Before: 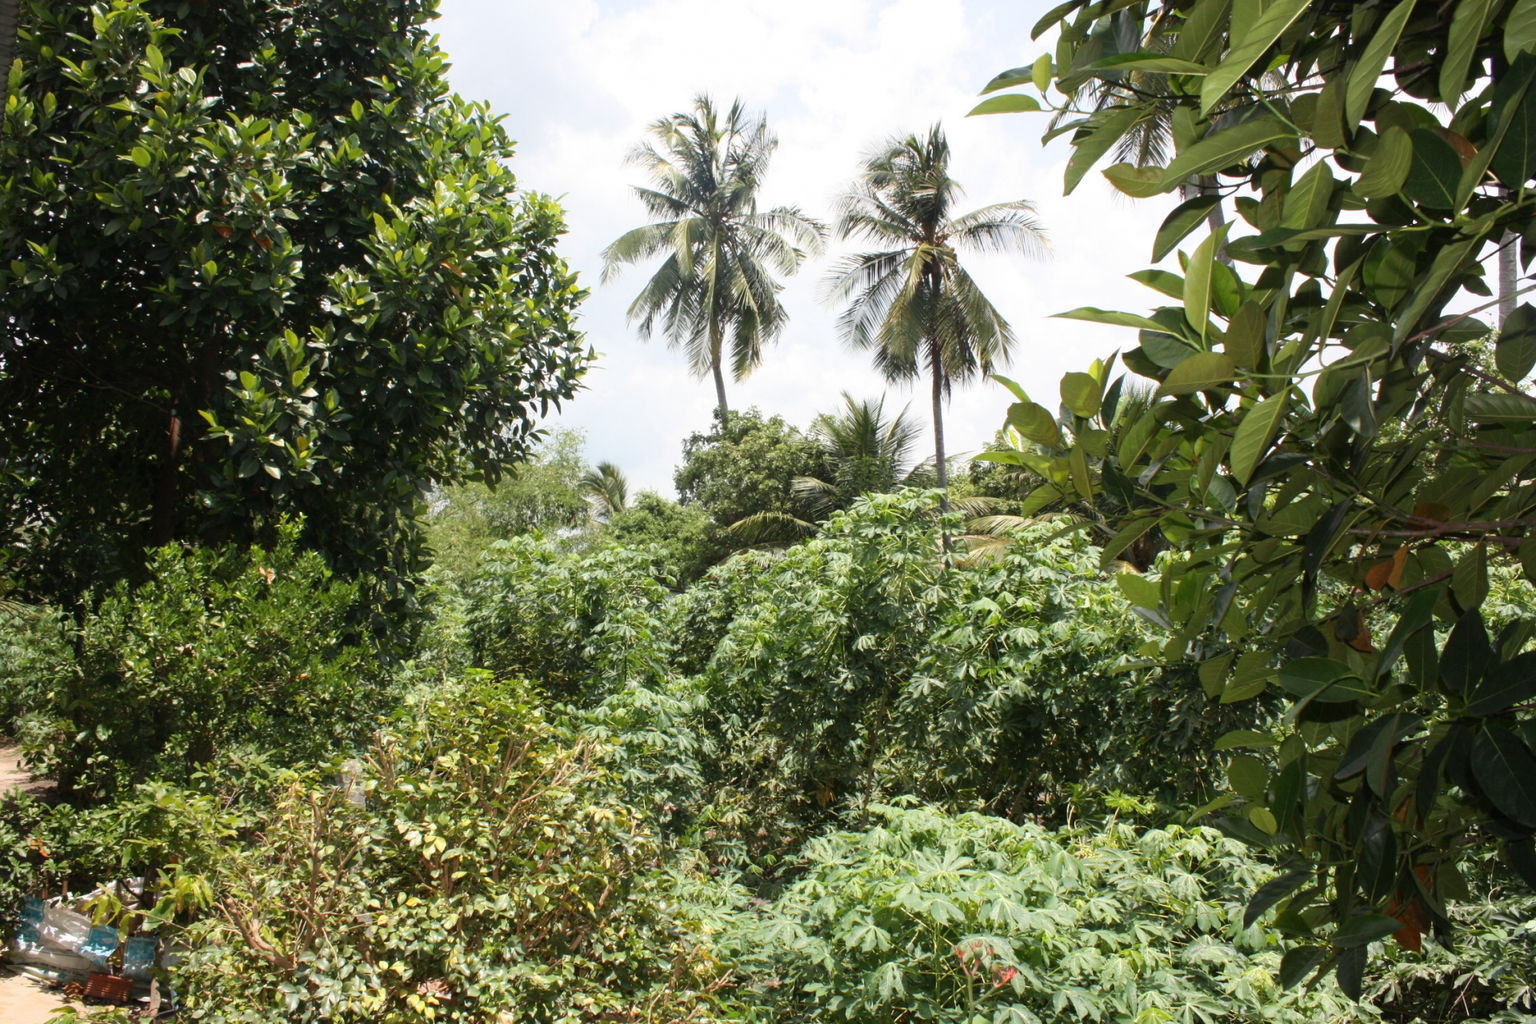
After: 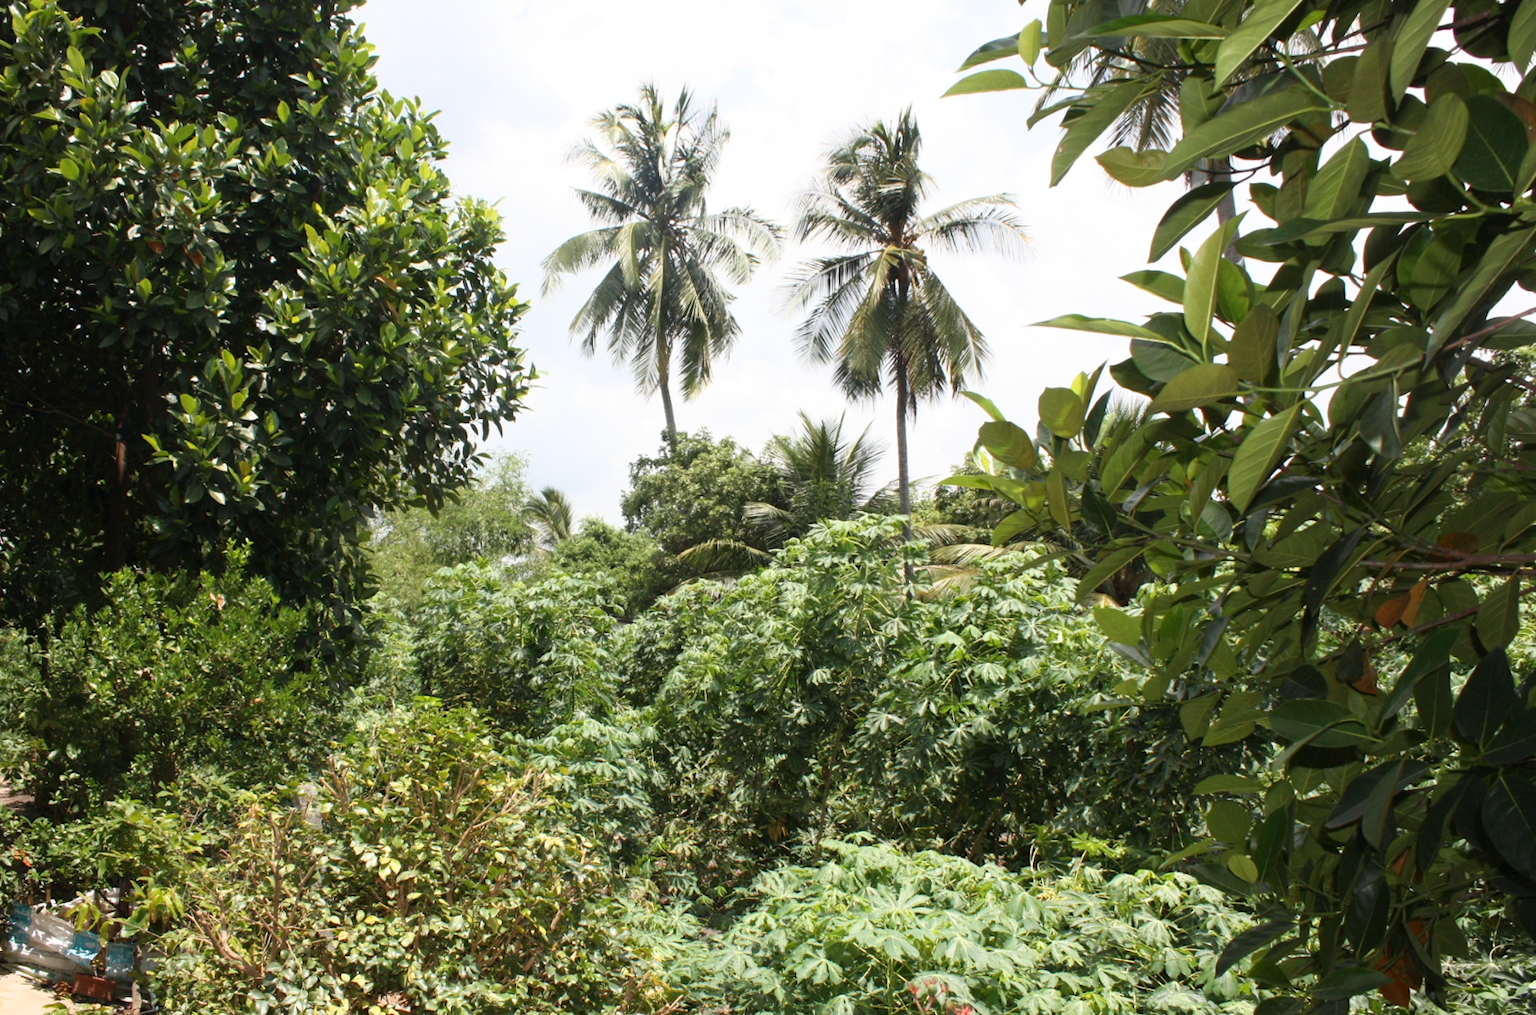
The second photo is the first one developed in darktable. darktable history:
rotate and perspective: rotation 0.062°, lens shift (vertical) 0.115, lens shift (horizontal) -0.133, crop left 0.047, crop right 0.94, crop top 0.061, crop bottom 0.94
shadows and highlights: shadows 0, highlights 40
